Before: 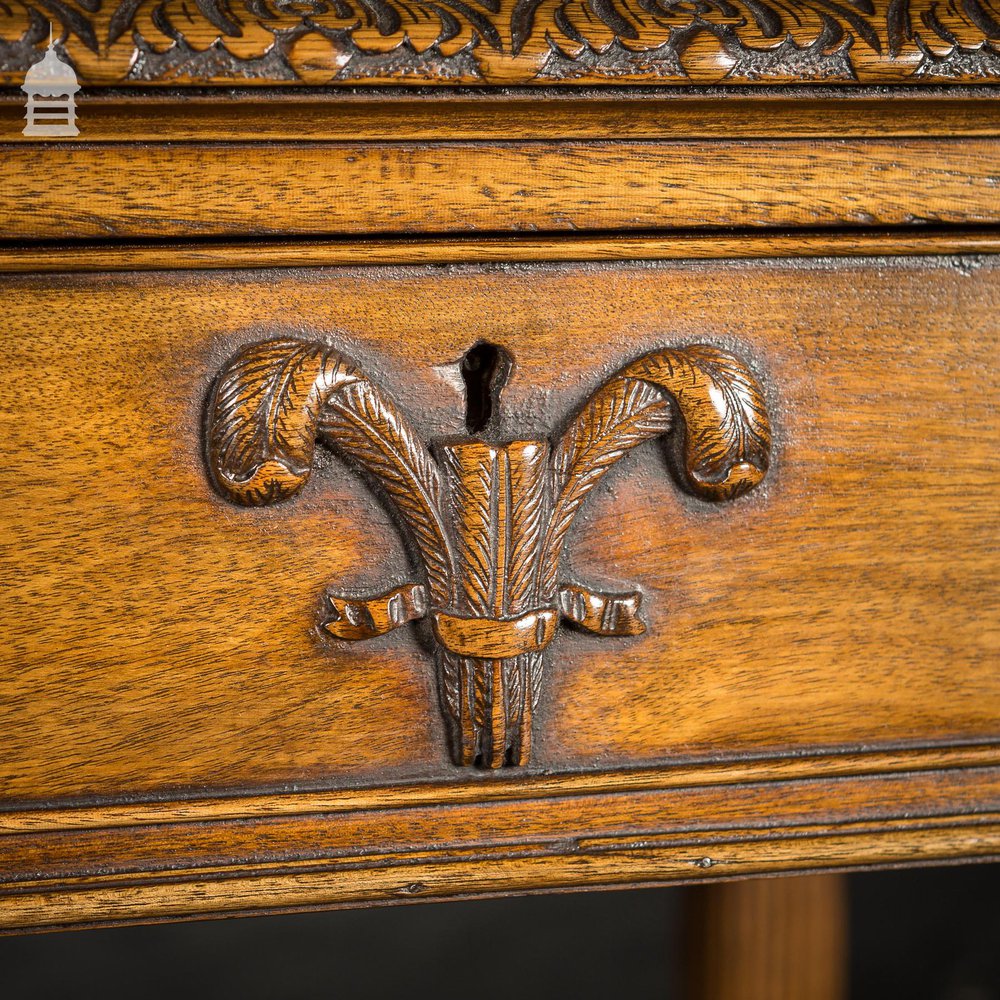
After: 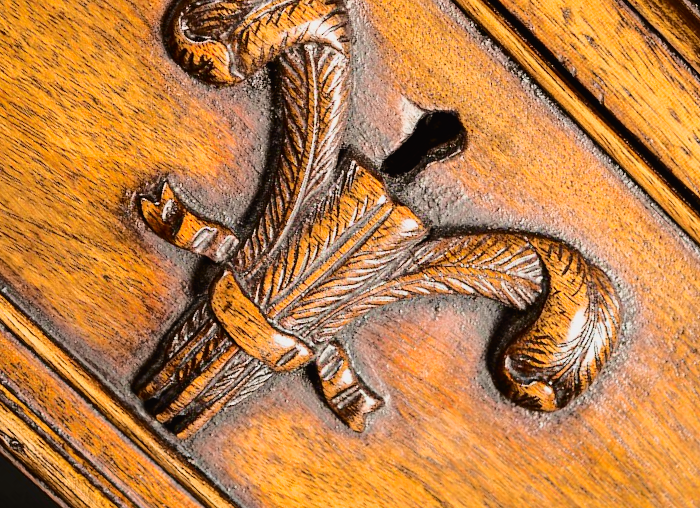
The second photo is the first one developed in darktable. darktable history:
exposure: exposure 0.299 EV, compensate highlight preservation false
crop and rotate: angle -46.04°, top 16.521%, right 0.971%, bottom 11.635%
contrast brightness saturation: contrast 0.082, saturation 0.198
filmic rgb: black relative exposure -16 EV, white relative exposure 5.33 EV, hardness 5.9, contrast 1.267
tone curve: curves: ch0 [(0.003, 0.015) (0.104, 0.07) (0.239, 0.201) (0.327, 0.317) (0.401, 0.443) (0.495, 0.55) (0.65, 0.68) (0.832, 0.858) (1, 0.977)]; ch1 [(0, 0) (0.161, 0.092) (0.35, 0.33) (0.379, 0.401) (0.447, 0.476) (0.495, 0.499) (0.515, 0.518) (0.55, 0.557) (0.621, 0.615) (0.718, 0.734) (1, 1)]; ch2 [(0, 0) (0.359, 0.372) (0.437, 0.437) (0.502, 0.501) (0.534, 0.537) (0.599, 0.586) (1, 1)], color space Lab, independent channels, preserve colors none
